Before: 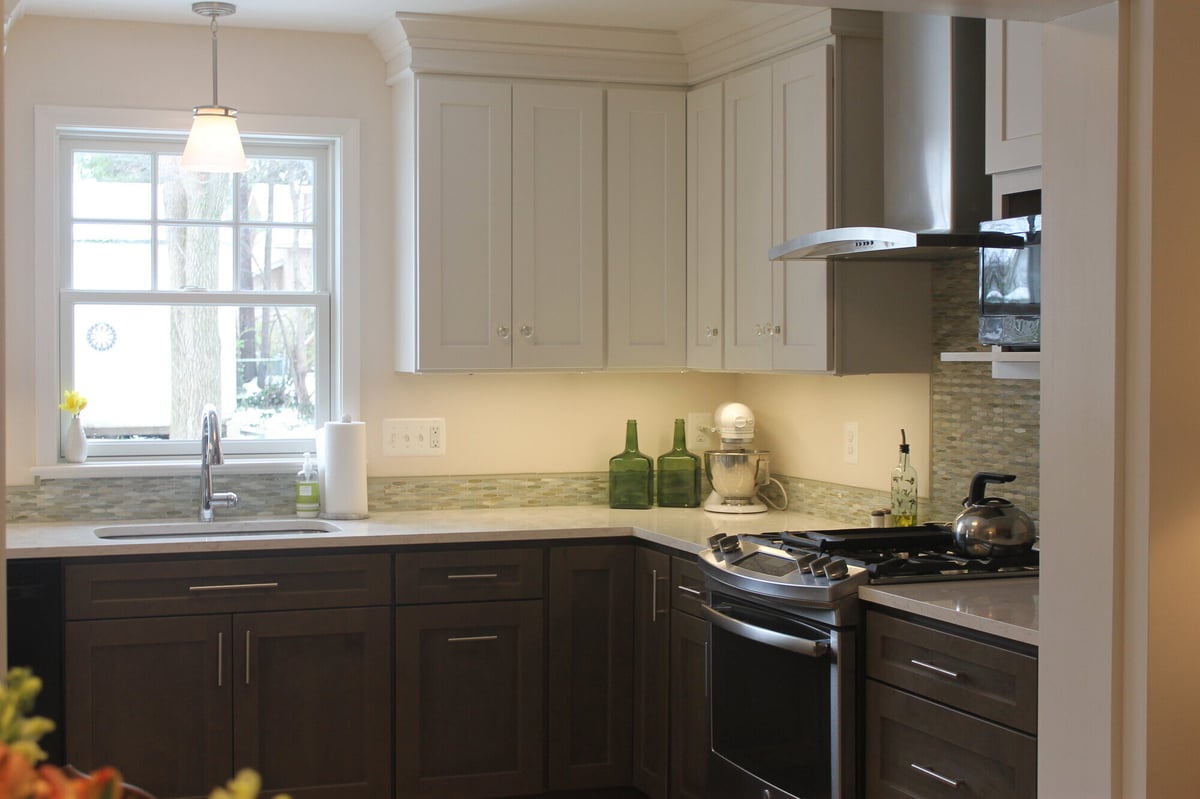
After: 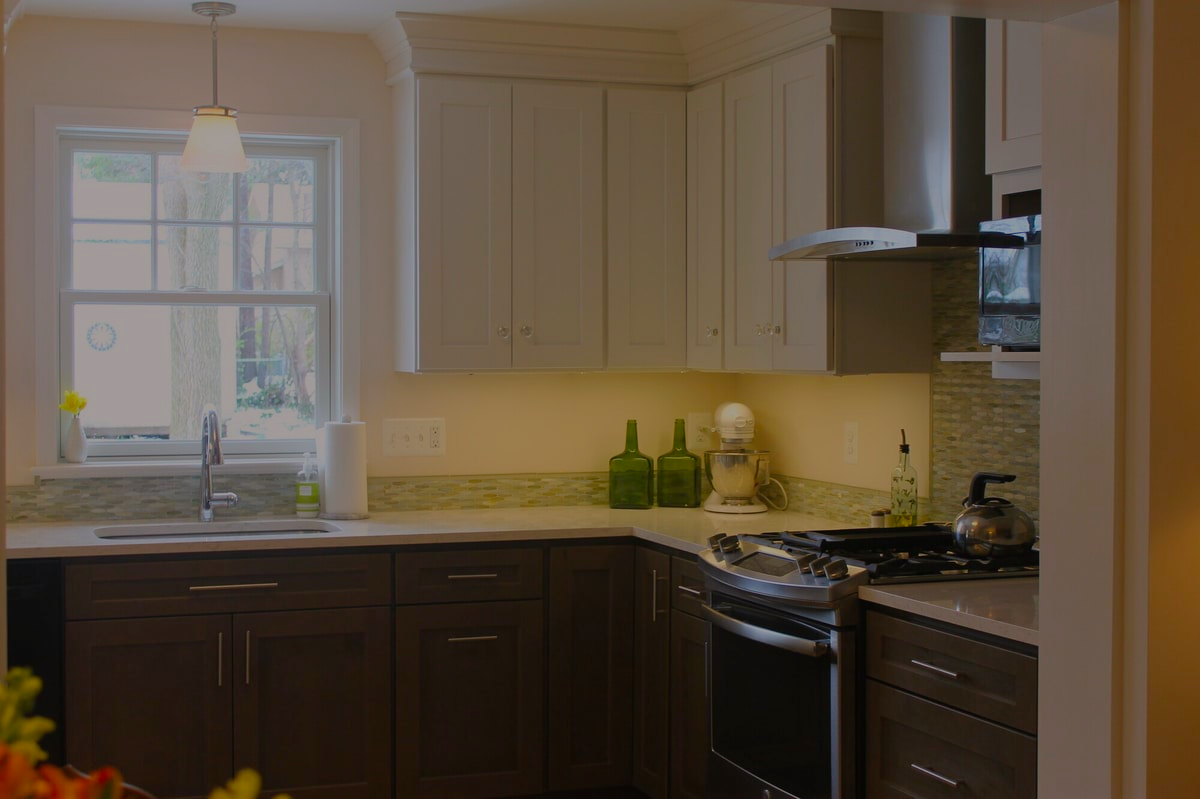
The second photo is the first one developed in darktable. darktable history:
color correction: highlights a* 3.42, highlights b* 1.75, saturation 1.21
color balance rgb: global offset › hue 171.66°, perceptual saturation grading › global saturation 30.195%, perceptual brilliance grading › global brilliance -47.739%, global vibrance 20%
base curve: curves: ch0 [(0, 0) (0.557, 0.834) (1, 1)]
